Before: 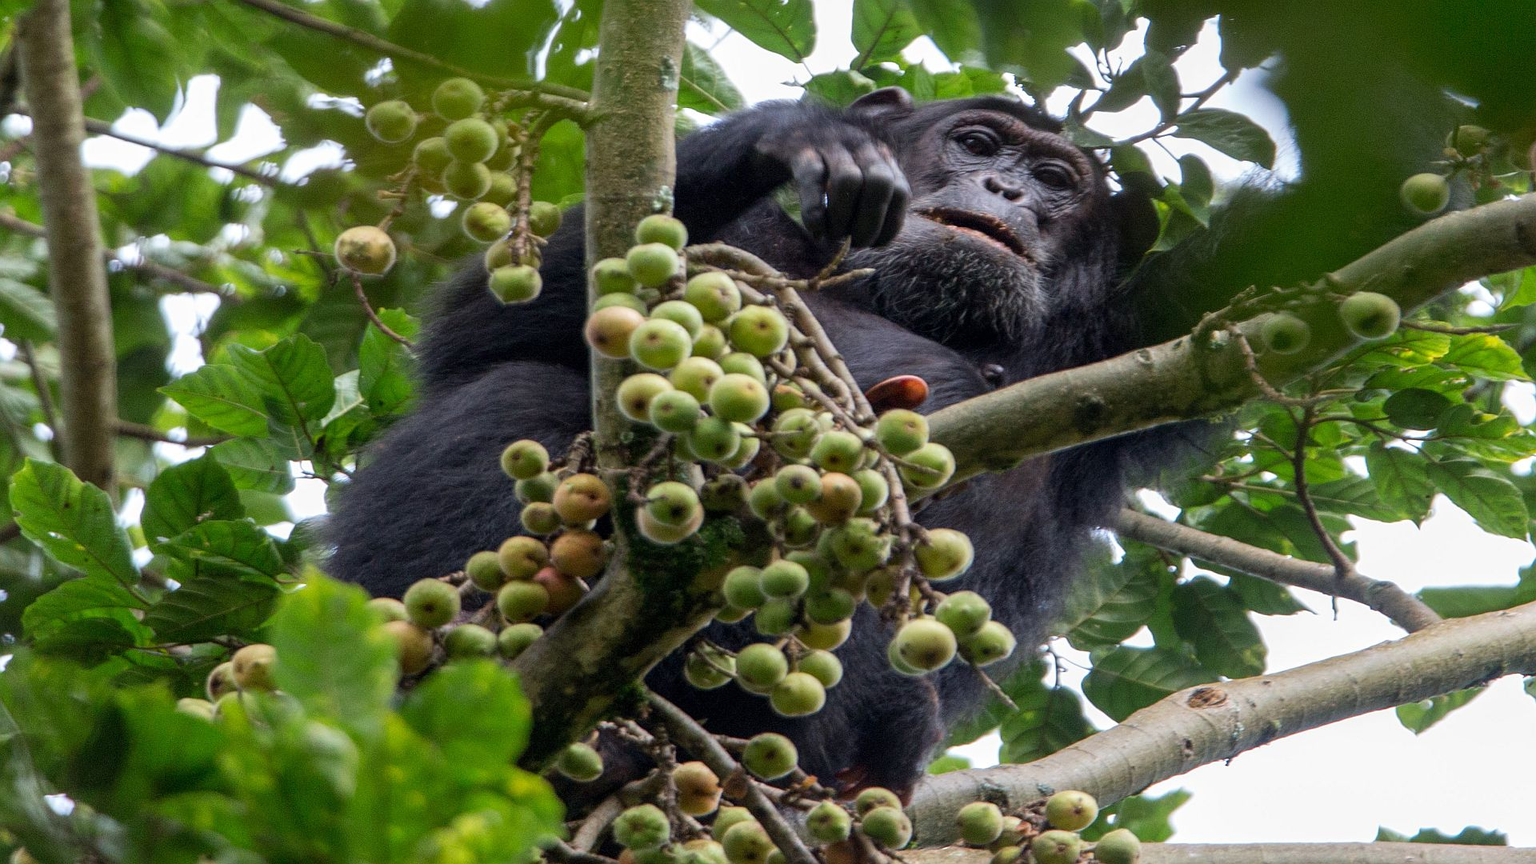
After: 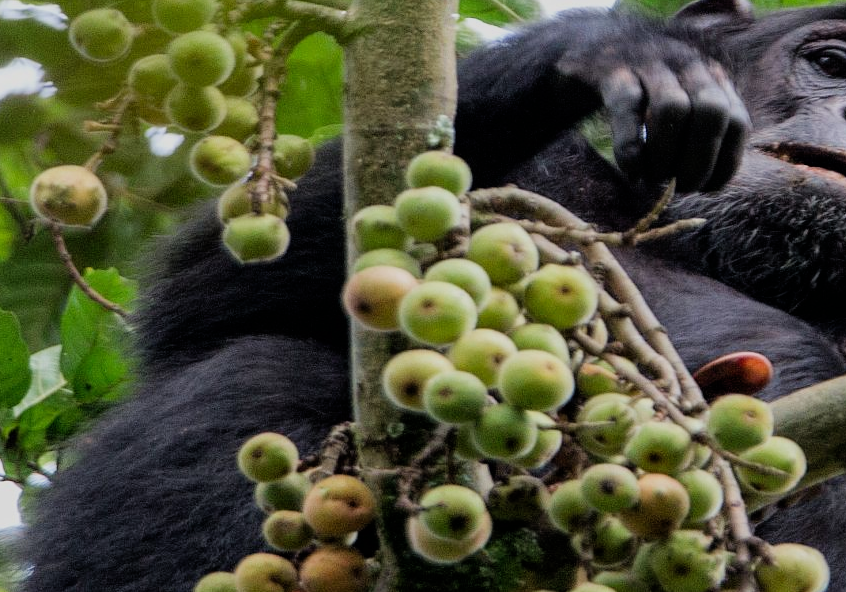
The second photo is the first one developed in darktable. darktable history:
crop: left 20.248%, top 10.86%, right 35.675%, bottom 34.321%
levels: levels [0, 0.476, 0.951]
filmic rgb: black relative exposure -7.32 EV, white relative exposure 5.09 EV, hardness 3.2
